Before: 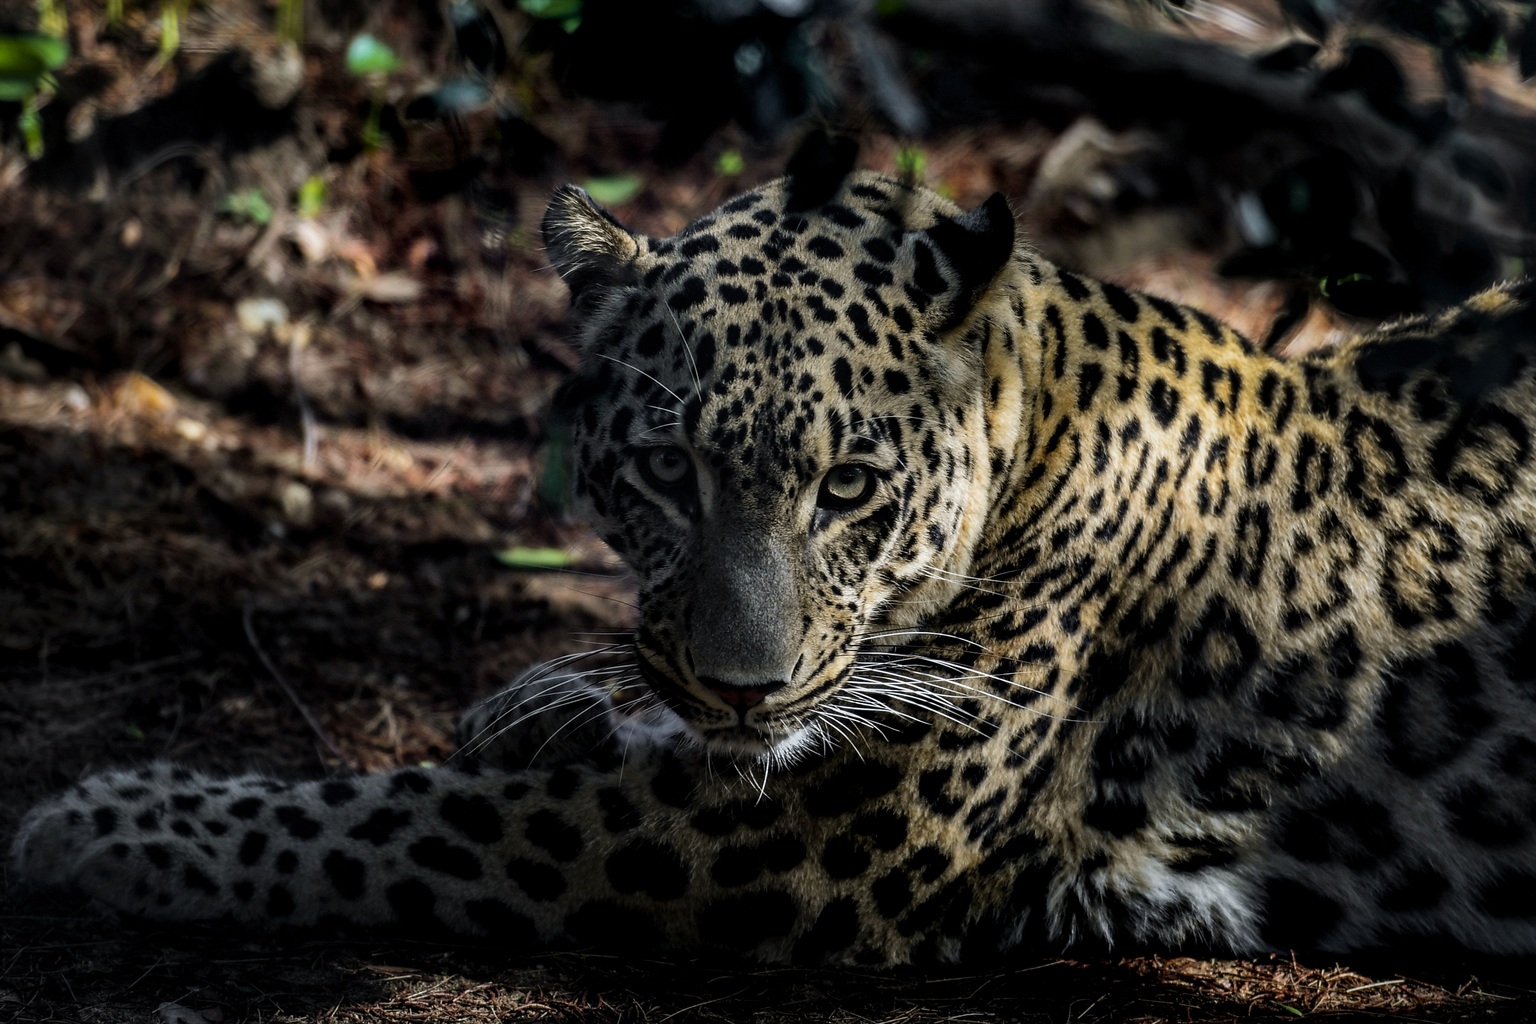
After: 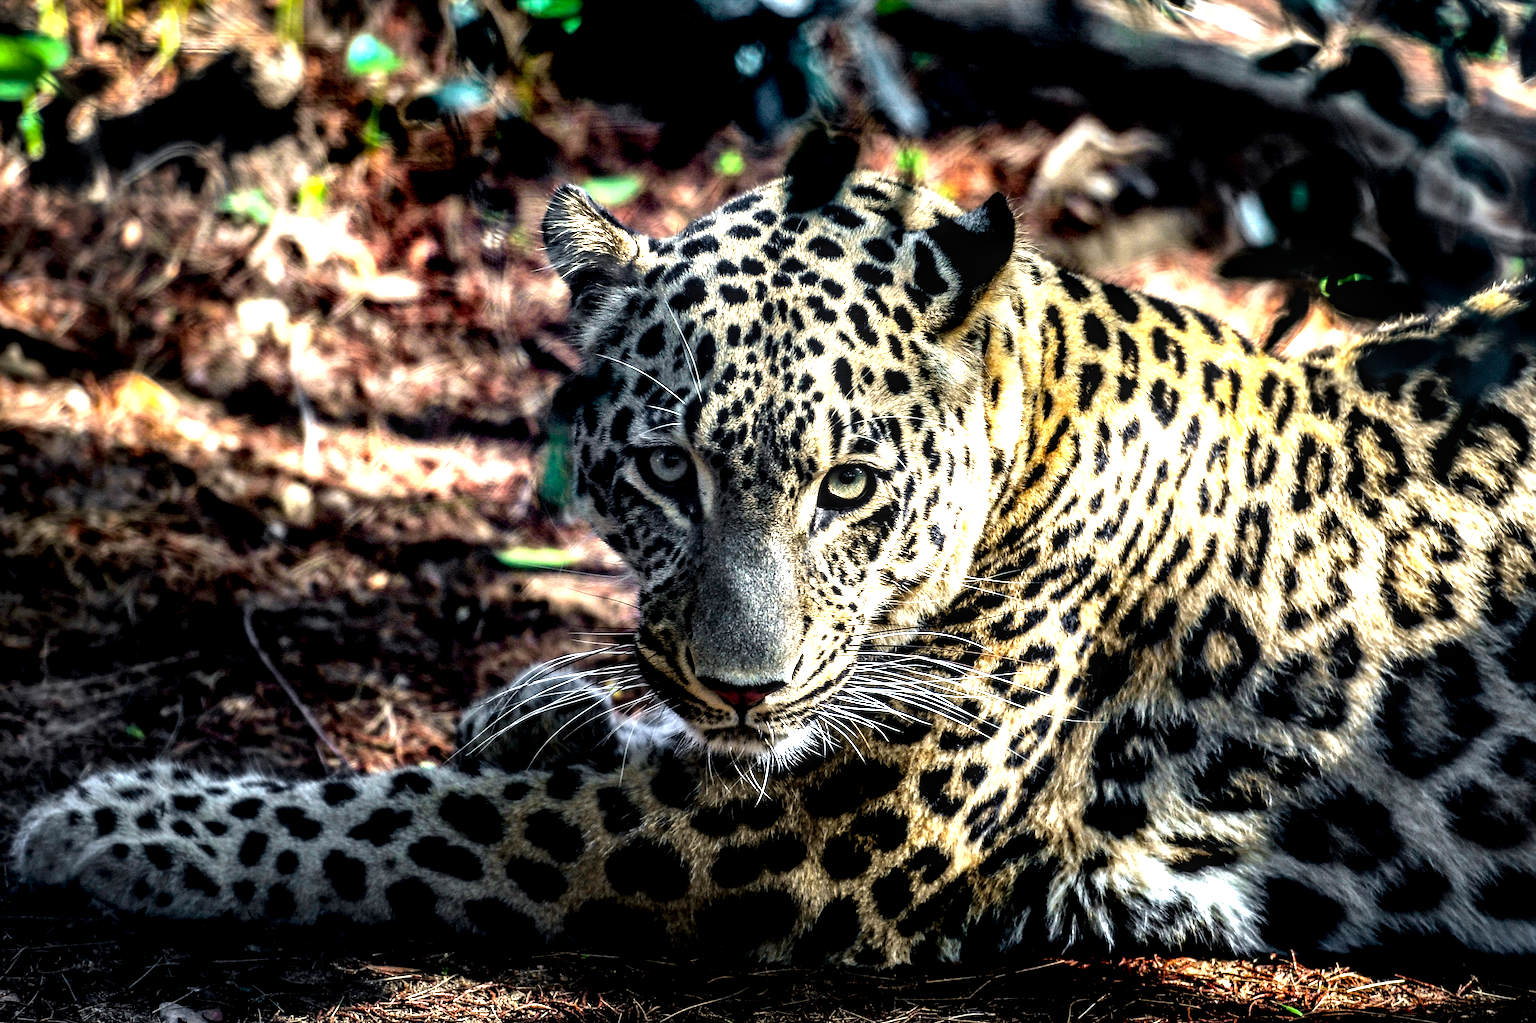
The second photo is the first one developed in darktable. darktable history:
exposure: black level correction 0.001, exposure 2.508 EV, compensate exposure bias true, compensate highlight preservation false
local contrast: on, module defaults
